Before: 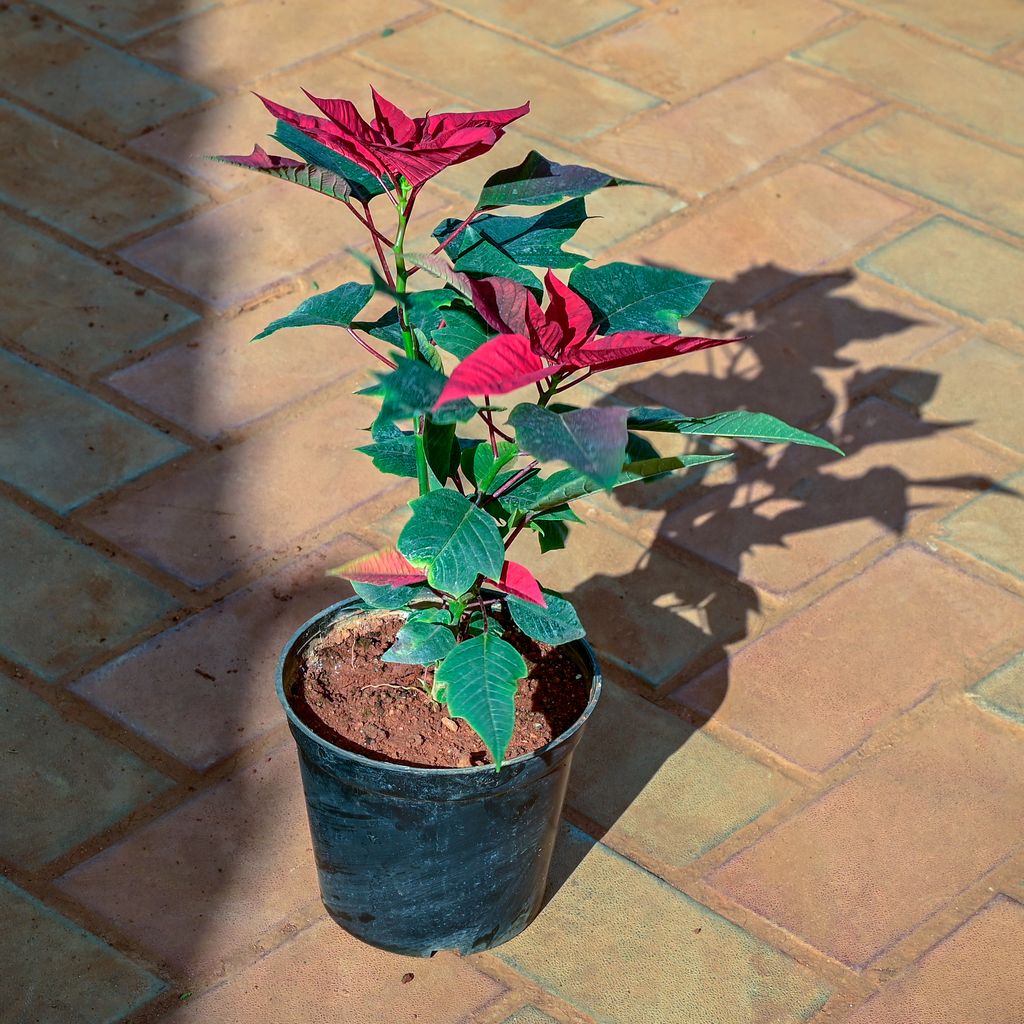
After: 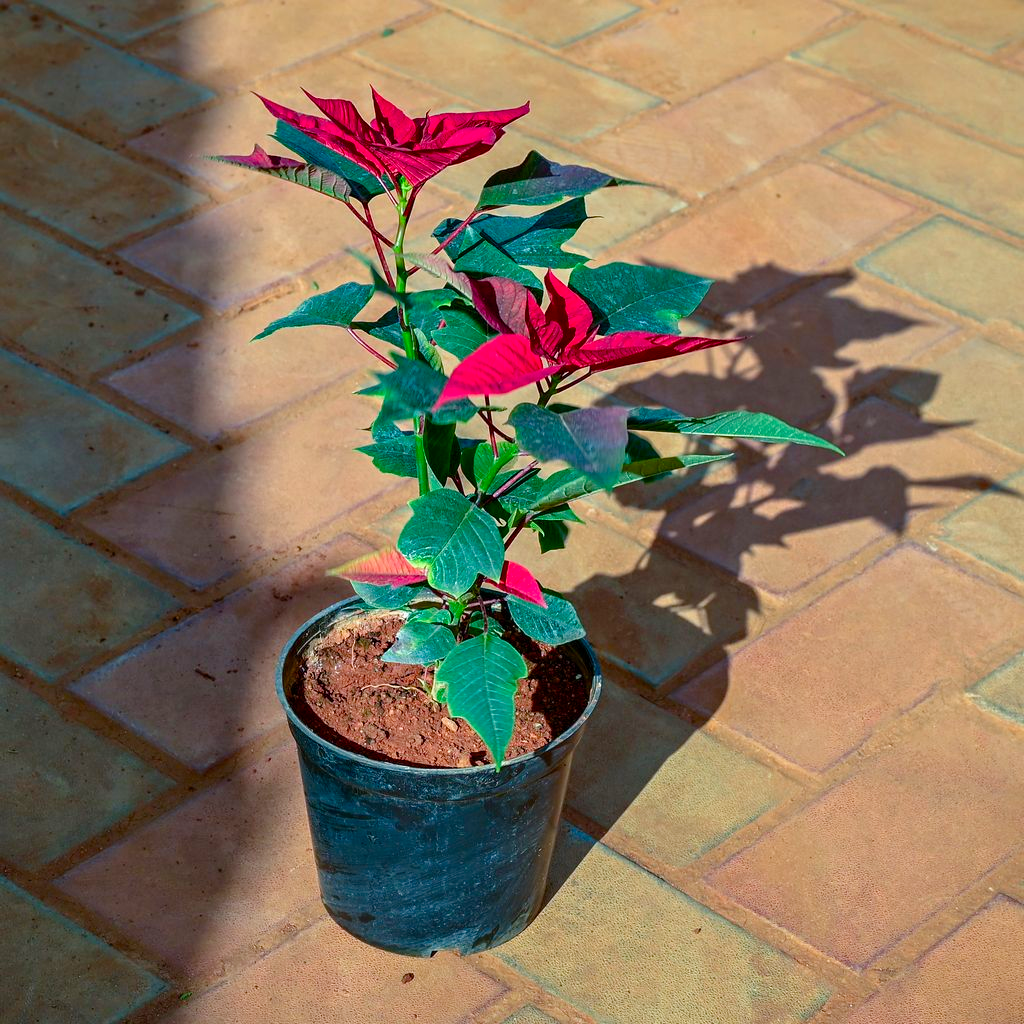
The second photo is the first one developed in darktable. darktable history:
color balance rgb: perceptual saturation grading › global saturation 20%, perceptual saturation grading › highlights -25%, perceptual saturation grading › shadows 25%
contrast brightness saturation: saturation 0.1
